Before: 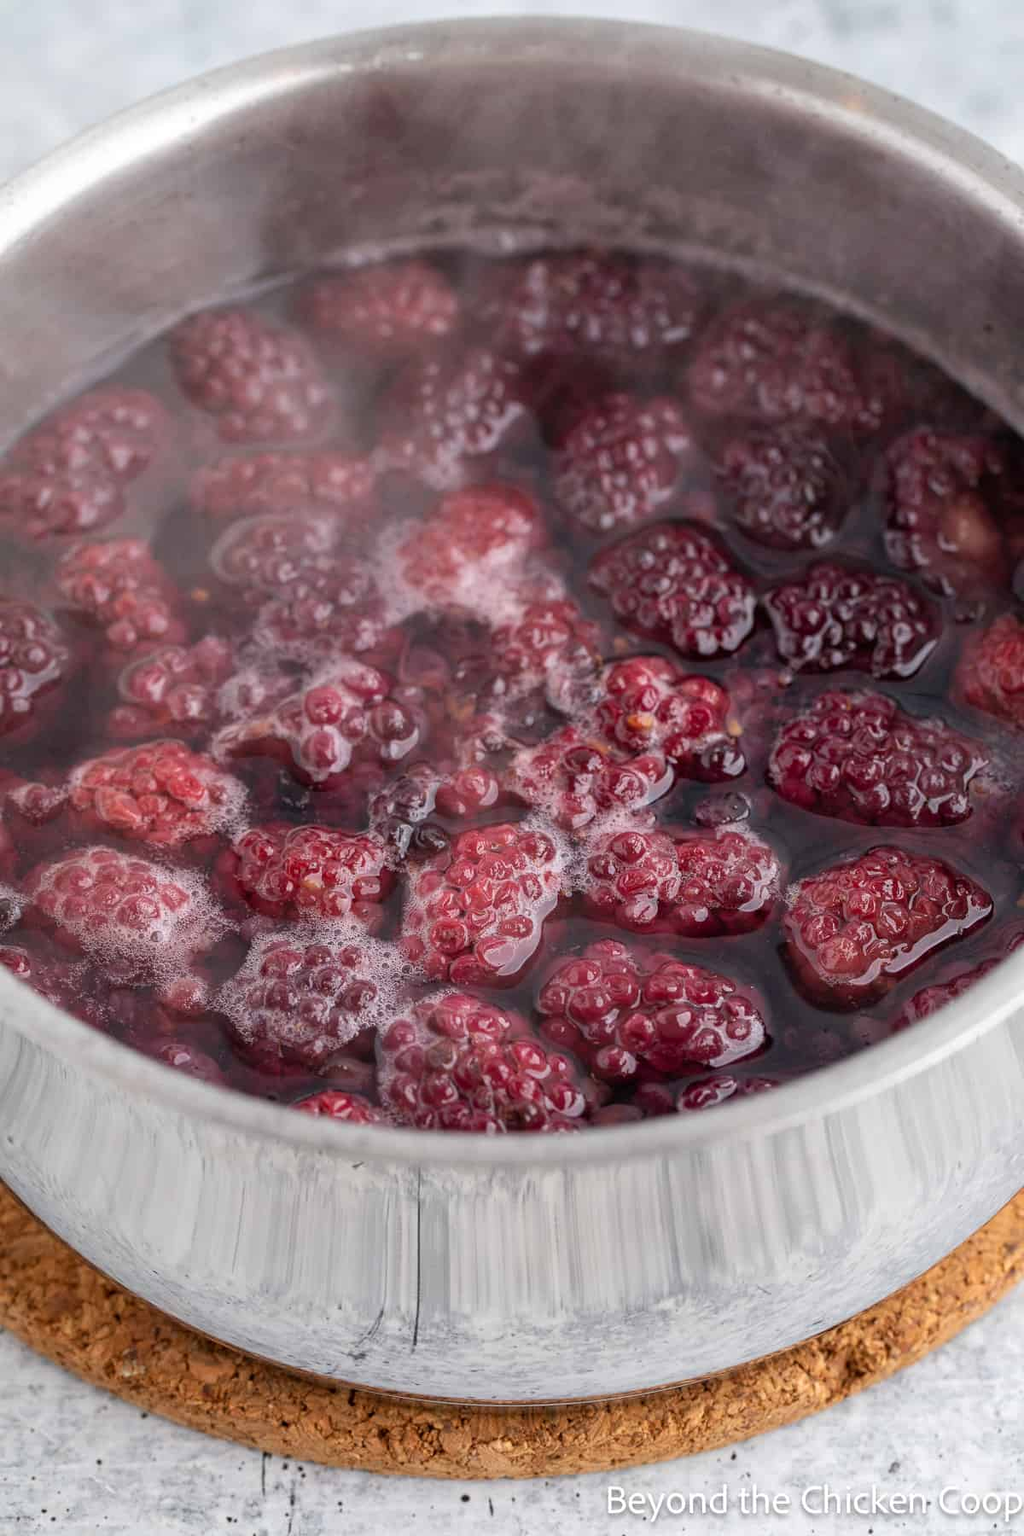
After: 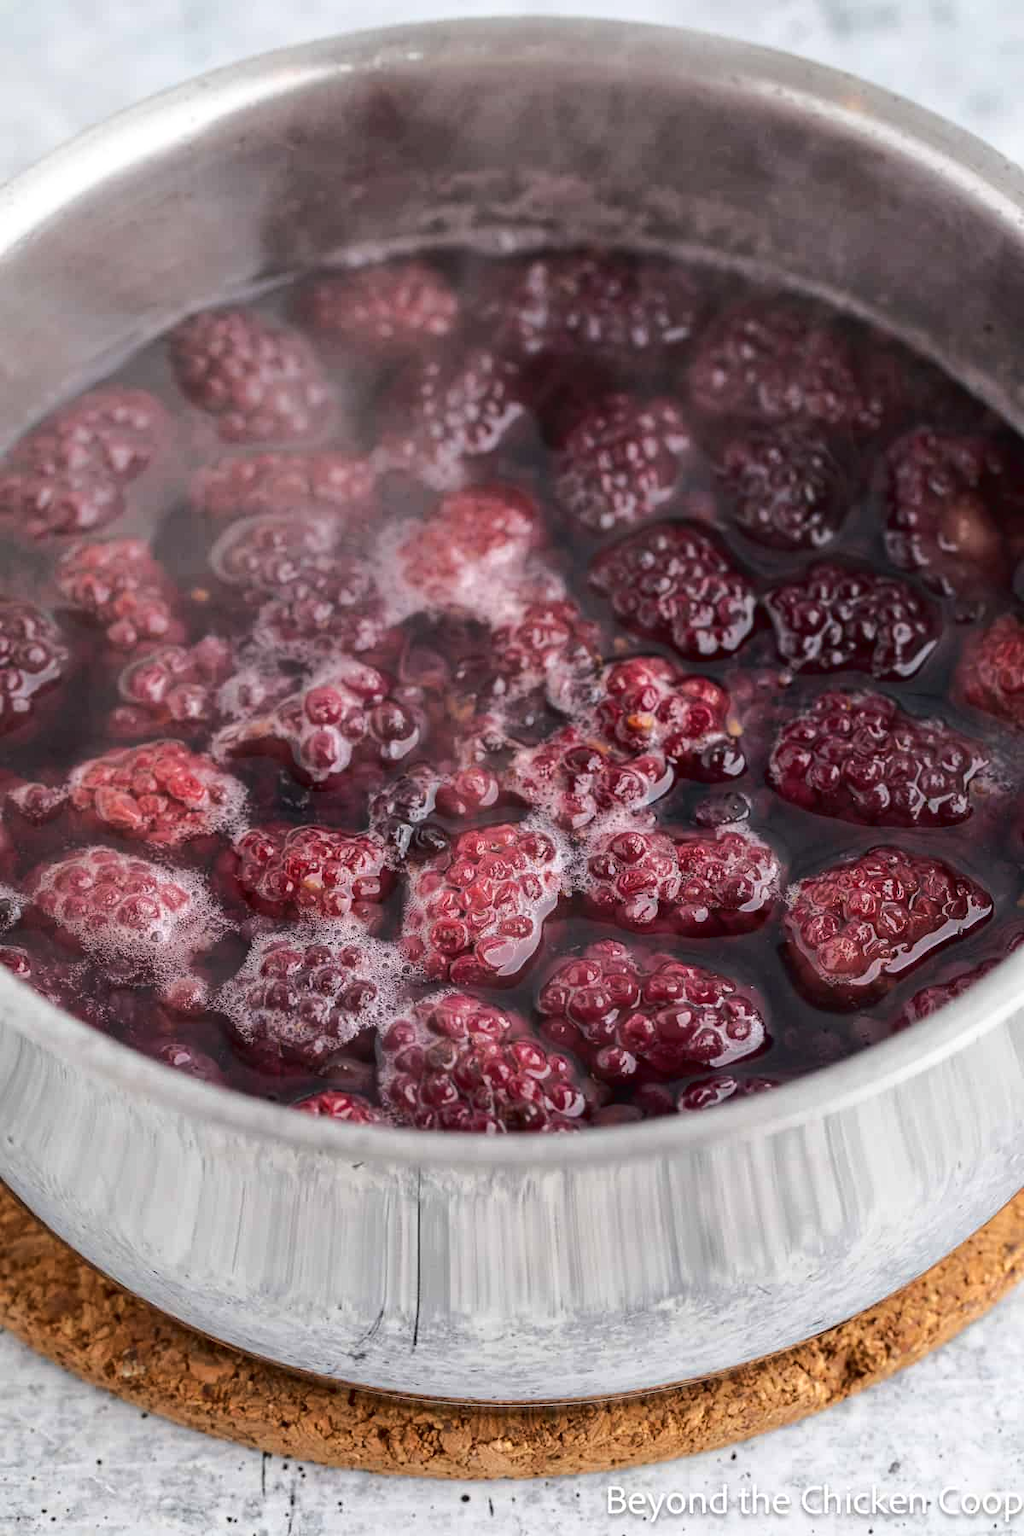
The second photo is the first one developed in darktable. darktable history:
contrast equalizer: y [[0.6 ×6], [0.55 ×6], [0 ×6], [0 ×6], [0 ×6]], mix 0.147
tone curve: curves: ch0 [(0, 0.021) (0.059, 0.053) (0.212, 0.18) (0.337, 0.304) (0.495, 0.505) (0.725, 0.731) (0.89, 0.919) (1, 1)]; ch1 [(0, 0) (0.094, 0.081) (0.285, 0.299) (0.403, 0.436) (0.479, 0.475) (0.54, 0.55) (0.615, 0.637) (0.683, 0.688) (1, 1)]; ch2 [(0, 0) (0.257, 0.217) (0.434, 0.434) (0.498, 0.507) (0.527, 0.542) (0.597, 0.587) (0.658, 0.595) (1, 1)], color space Lab, linked channels, preserve colors none
